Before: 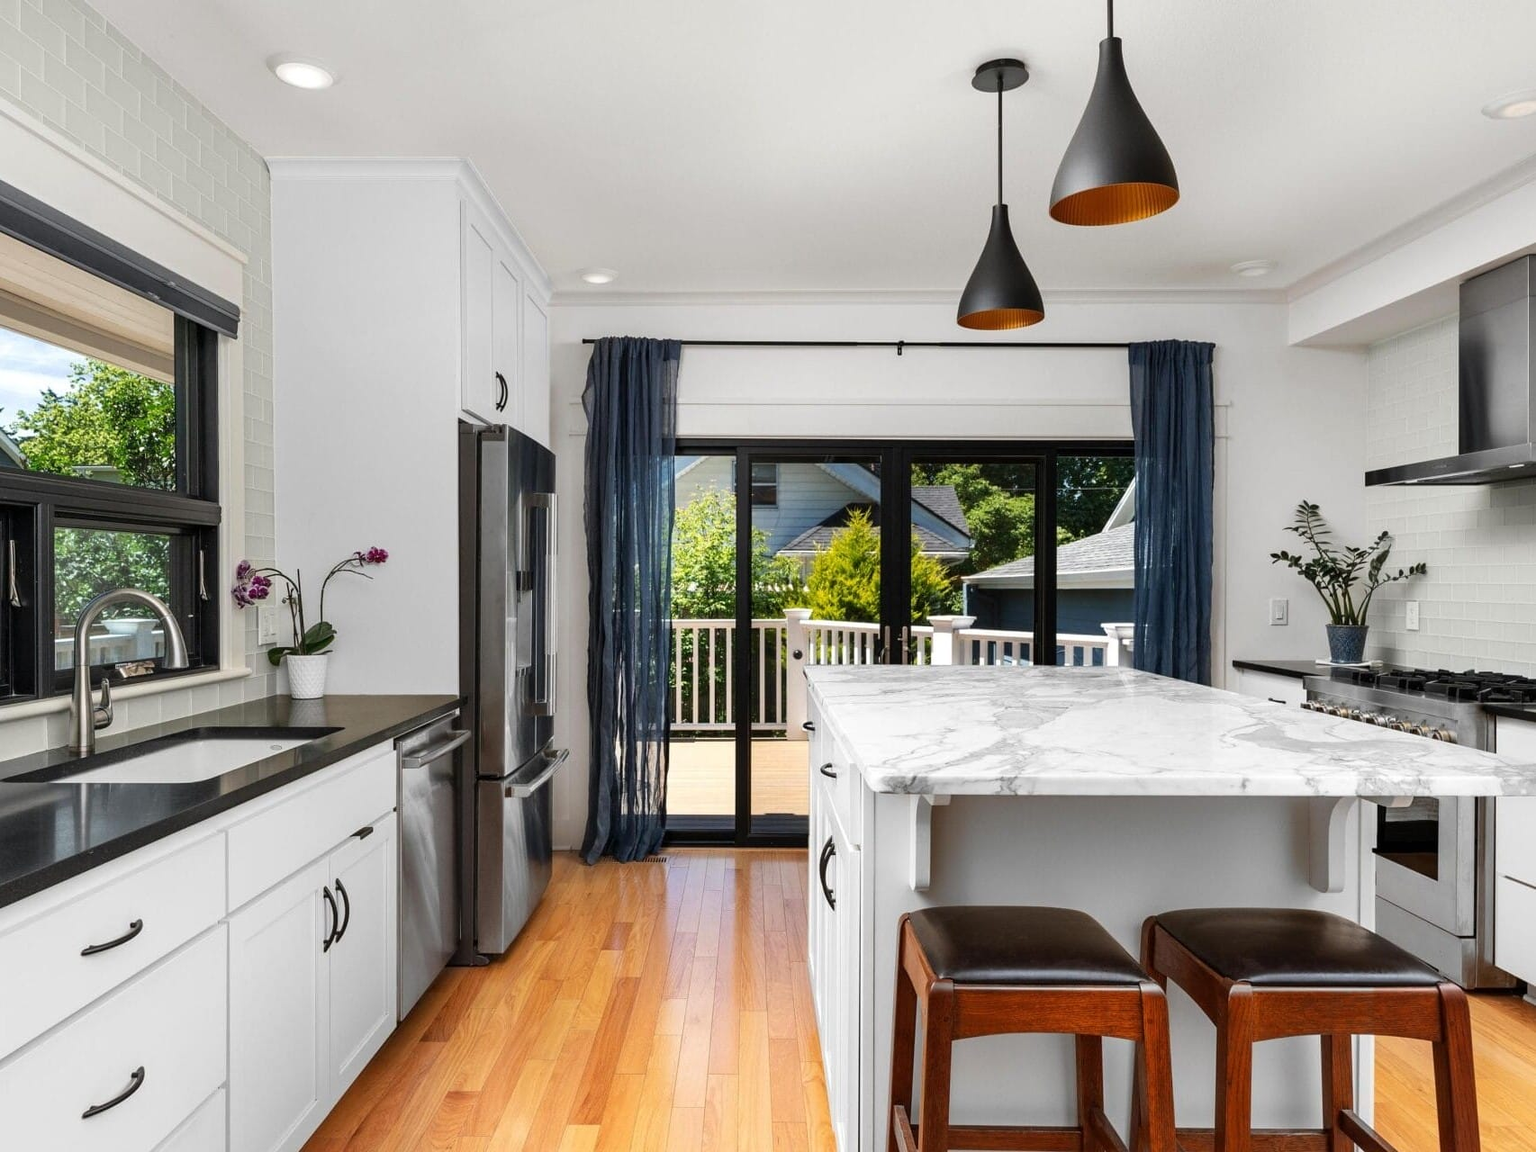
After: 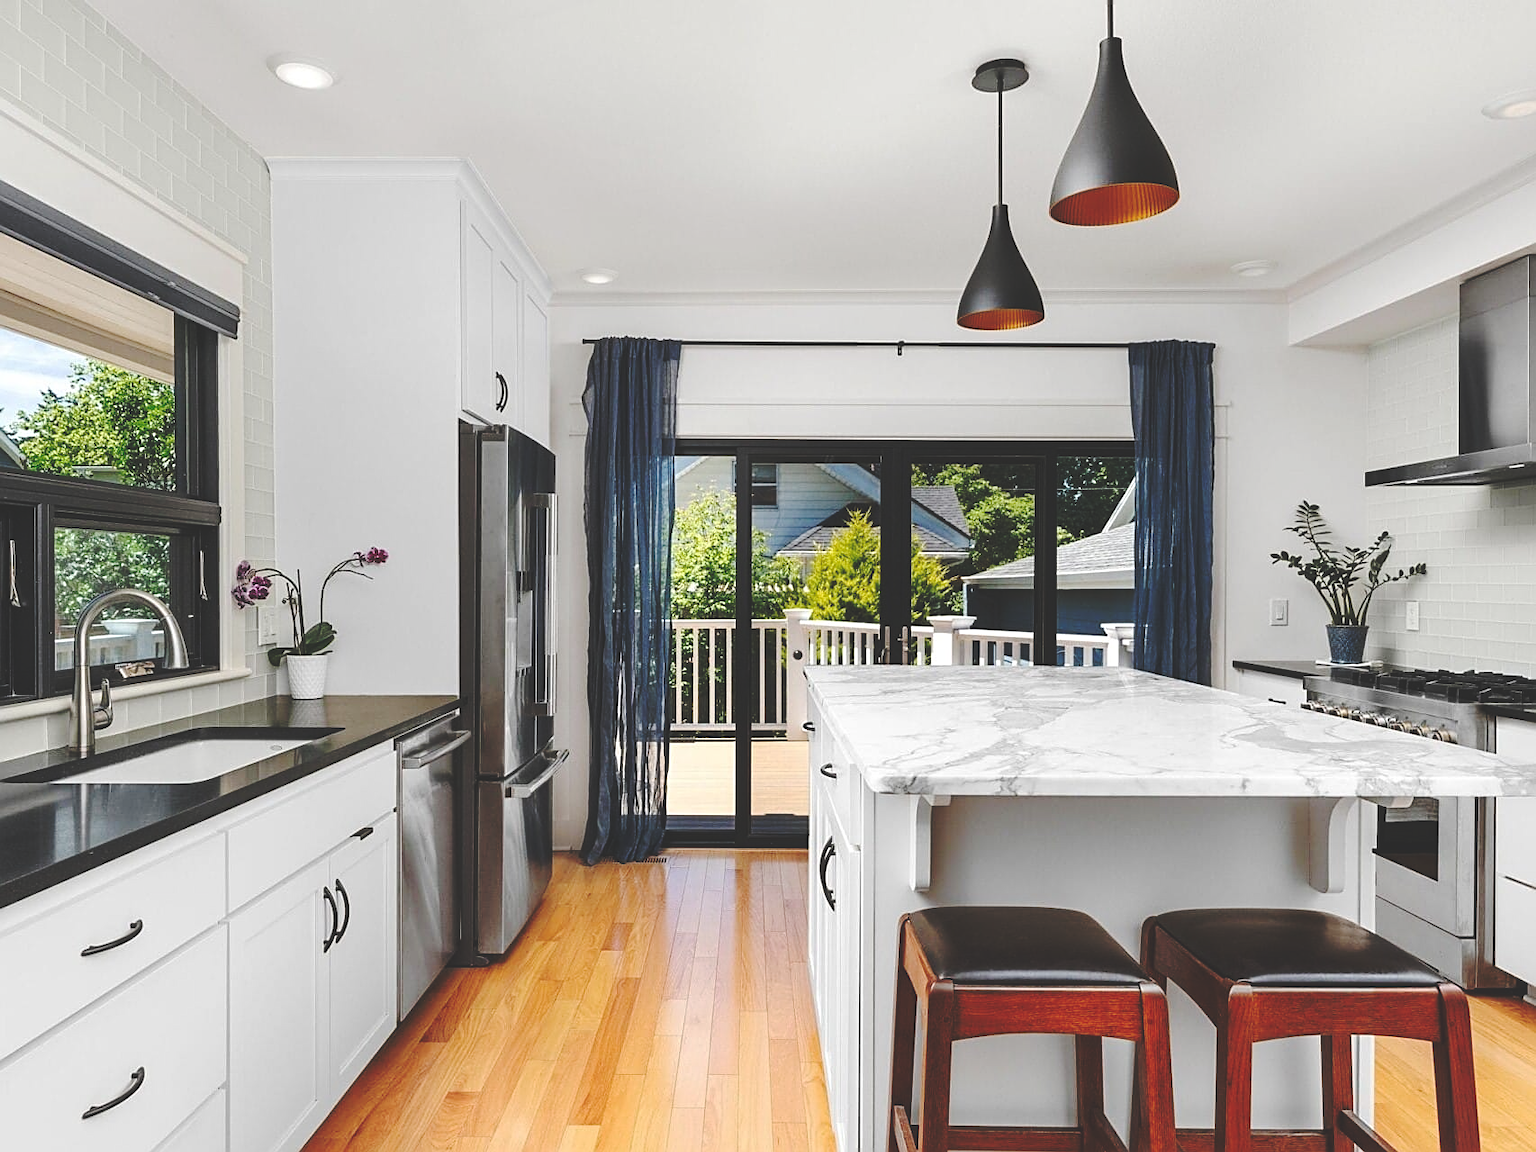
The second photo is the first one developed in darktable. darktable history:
sharpen: on, module defaults
tone equalizer: on, module defaults
base curve: curves: ch0 [(0, 0.024) (0.055, 0.065) (0.121, 0.166) (0.236, 0.319) (0.693, 0.726) (1, 1)], preserve colors none
